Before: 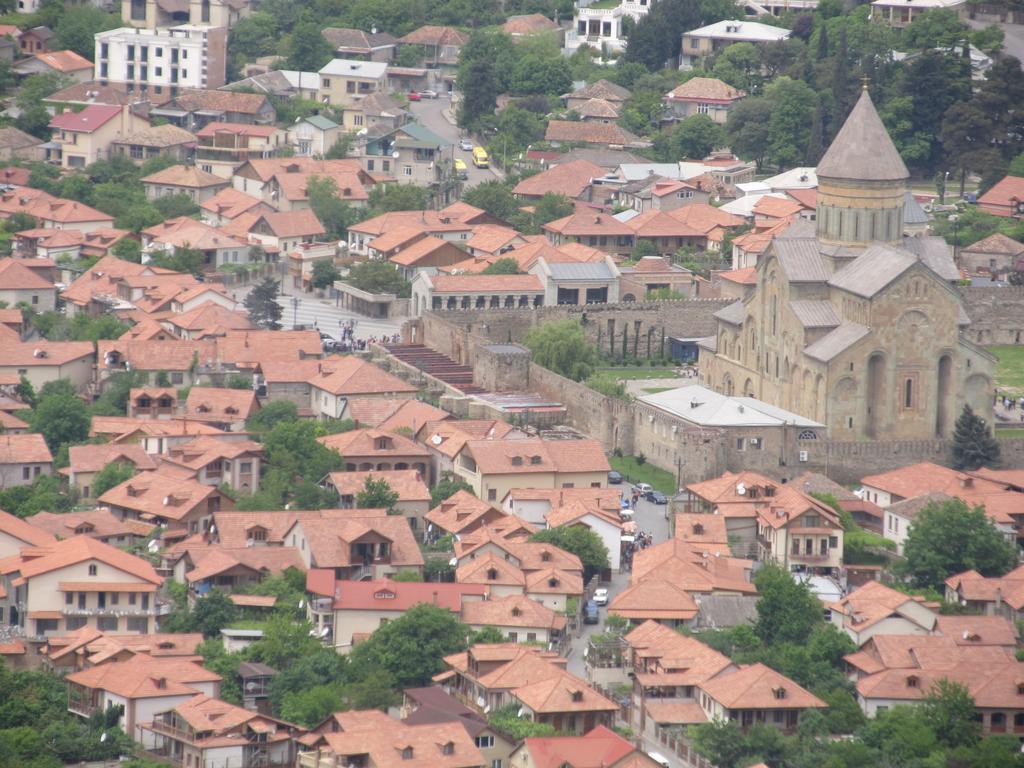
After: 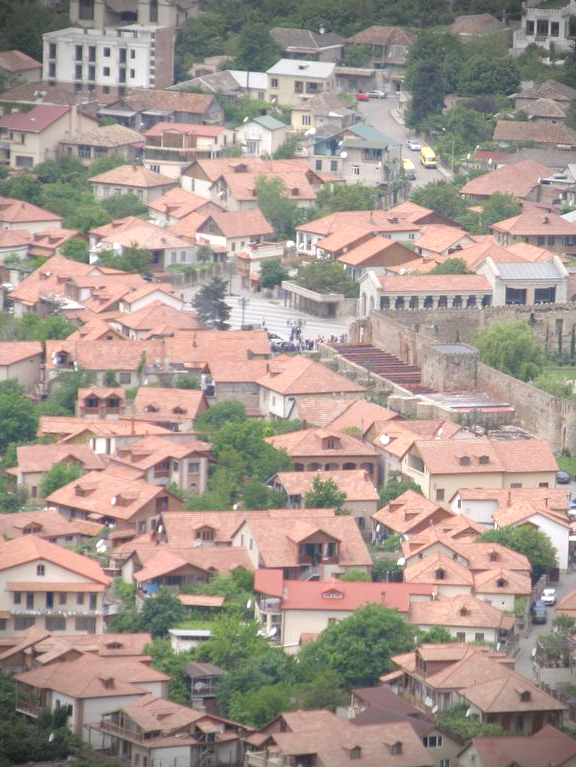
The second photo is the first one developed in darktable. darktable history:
color balance rgb: perceptual saturation grading › global saturation 20%, perceptual saturation grading › highlights -50%, perceptual saturation grading › shadows 30%, perceptual brilliance grading › global brilliance 10%, perceptual brilliance grading › shadows 15%
vignetting: fall-off start 75%, brightness -0.692, width/height ratio 1.084
crop: left 5.114%, right 38.589%
